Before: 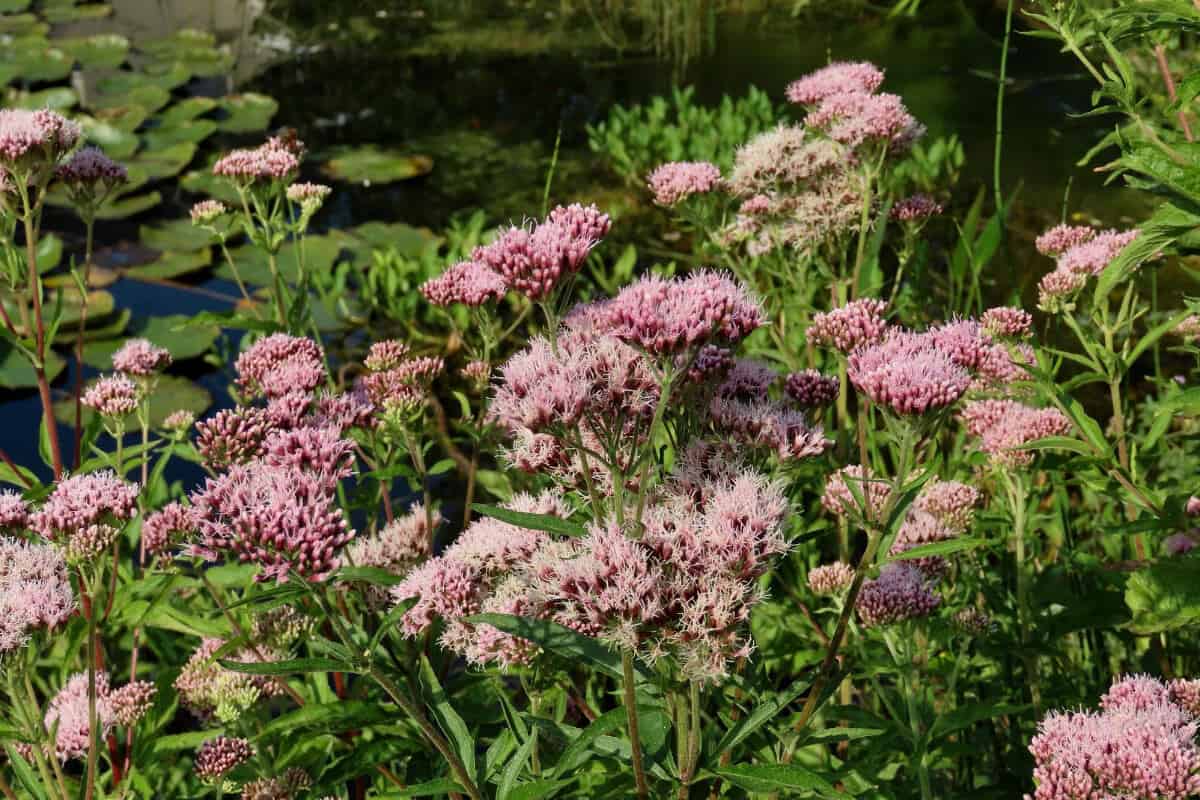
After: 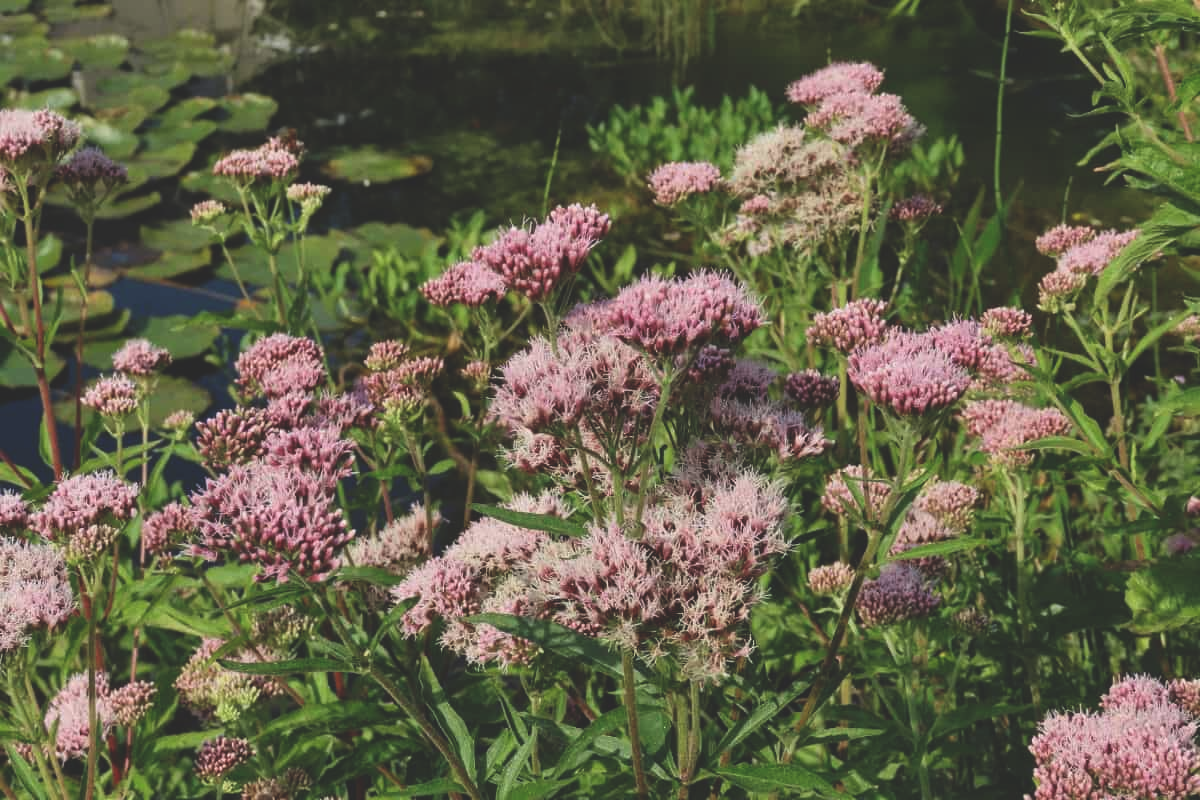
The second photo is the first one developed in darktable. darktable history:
exposure: black level correction -0.024, exposure -0.121 EV, compensate exposure bias true, compensate highlight preservation false
